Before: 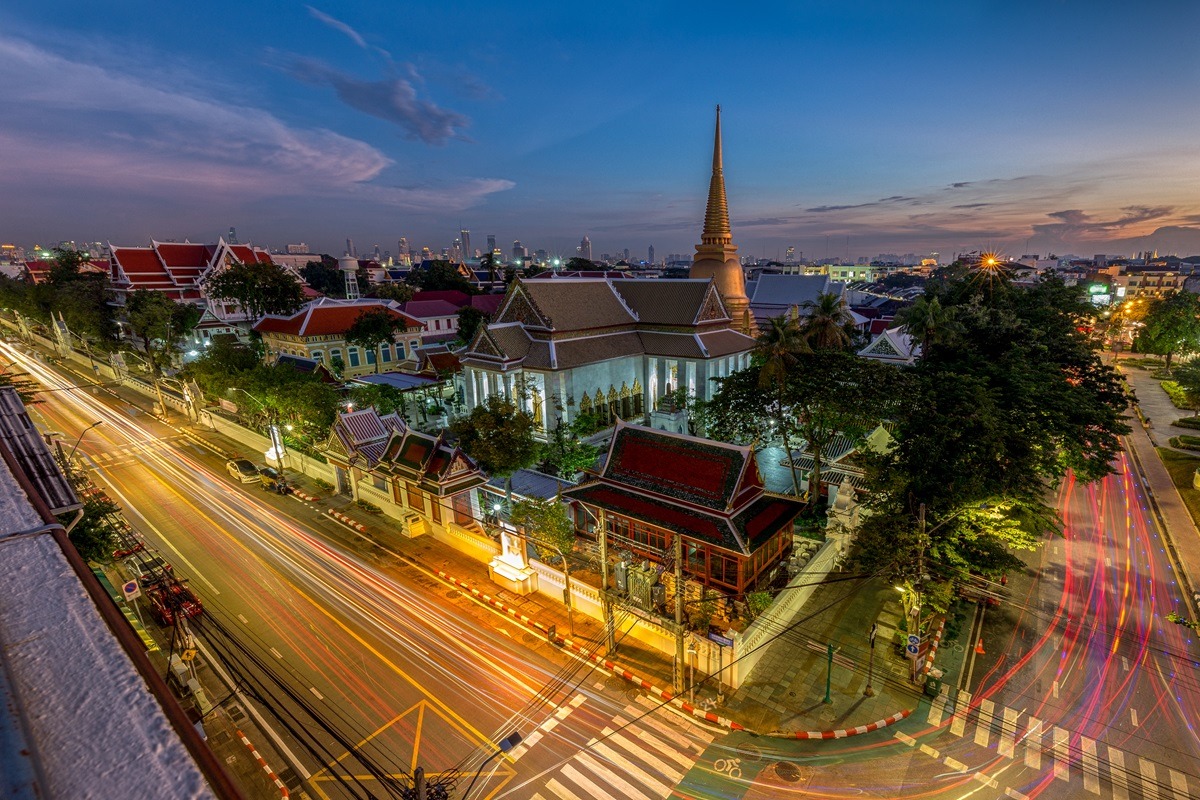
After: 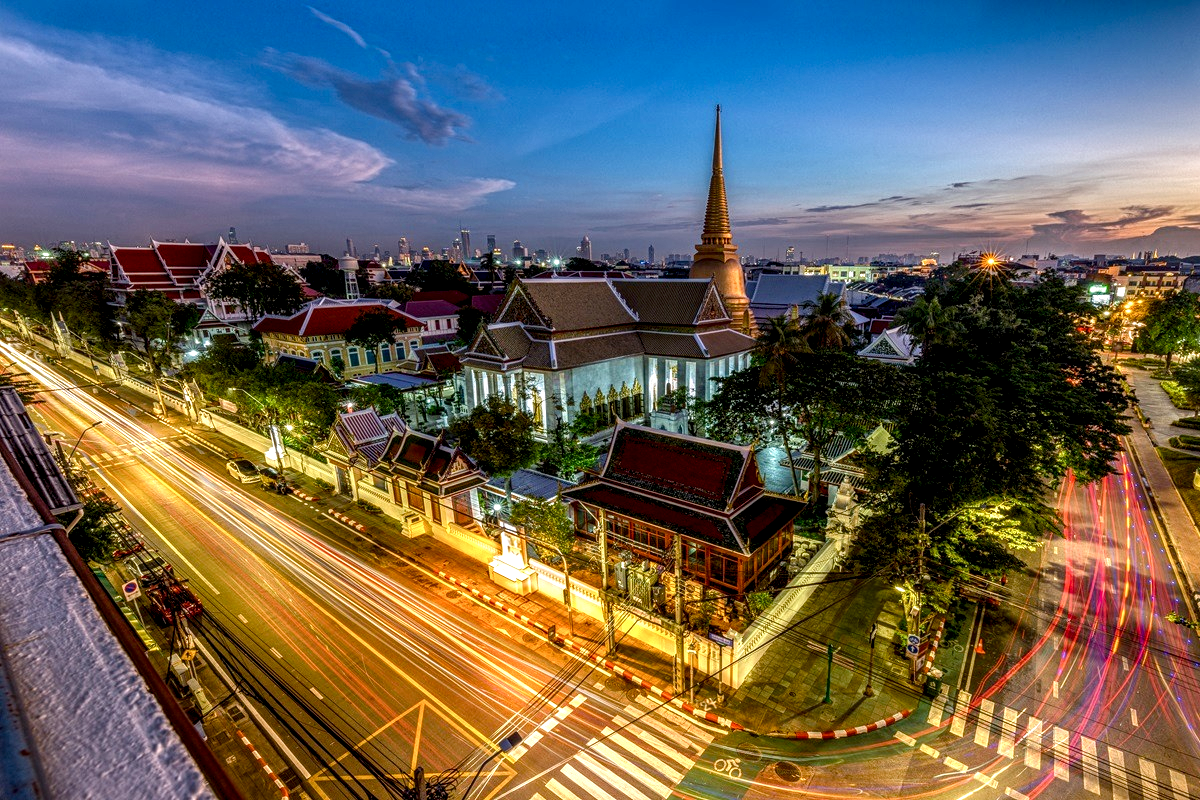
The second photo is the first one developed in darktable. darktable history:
color balance rgb: perceptual saturation grading › global saturation 13.726%, perceptual saturation grading › highlights -25.456%, perceptual saturation grading › shadows 23.949%, perceptual brilliance grading › global brilliance 10.869%
tone equalizer: edges refinement/feathering 500, mask exposure compensation -1.57 EV, preserve details no
local contrast: detail 160%
